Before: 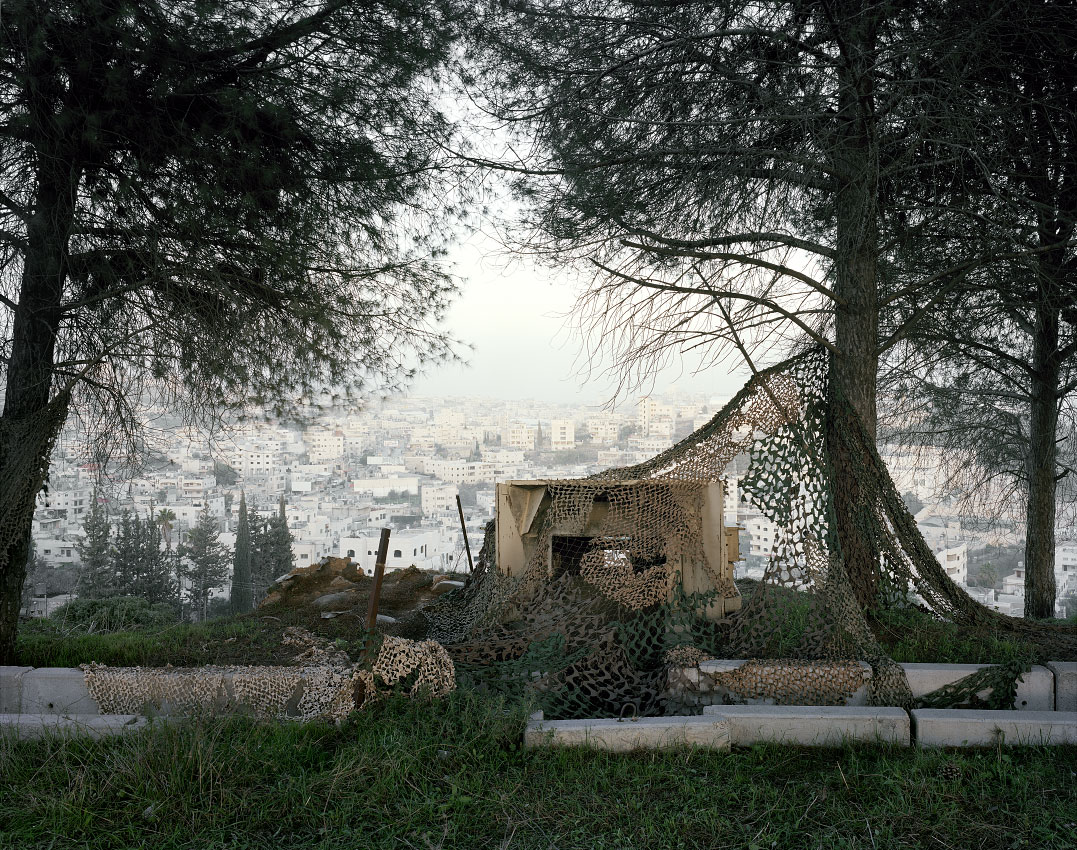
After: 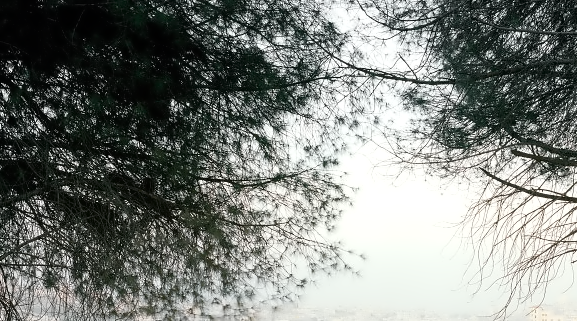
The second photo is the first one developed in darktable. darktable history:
contrast equalizer: octaves 7, y [[0.5 ×6], [0.5 ×6], [0.5 ×6], [0, 0.033, 0.067, 0.1, 0.133, 0.167], [0, 0.05, 0.1, 0.15, 0.2, 0.25]]
crop: left 10.121%, top 10.631%, right 36.218%, bottom 51.526%
exposure: exposure 0.081 EV, compensate highlight preservation false
